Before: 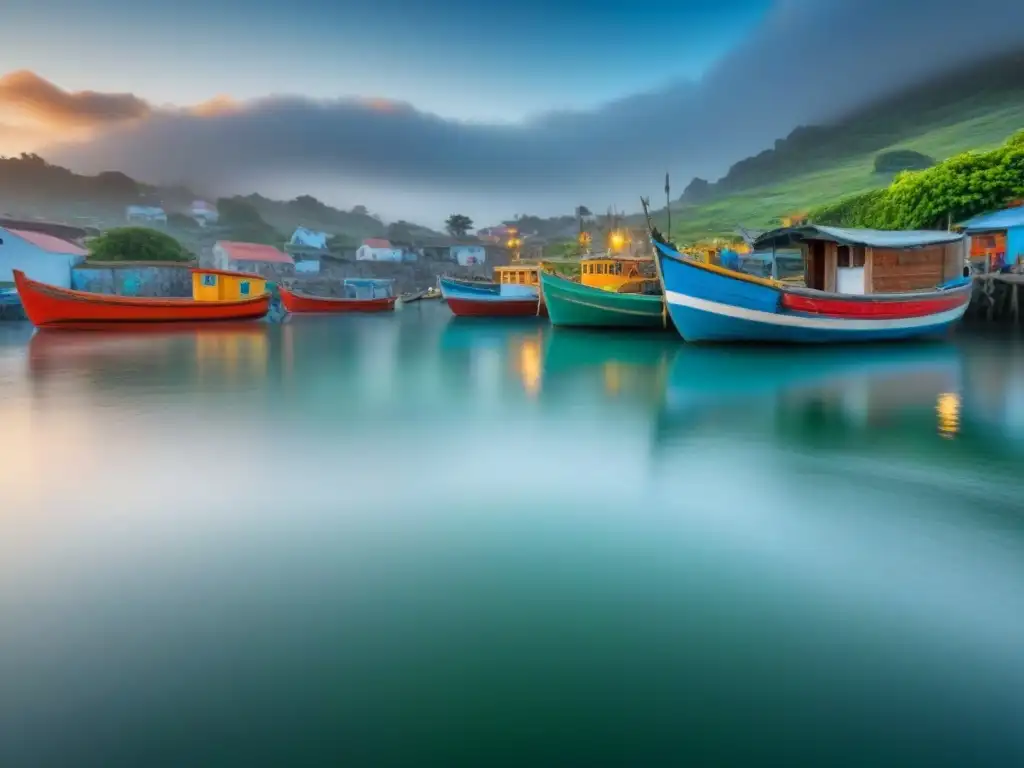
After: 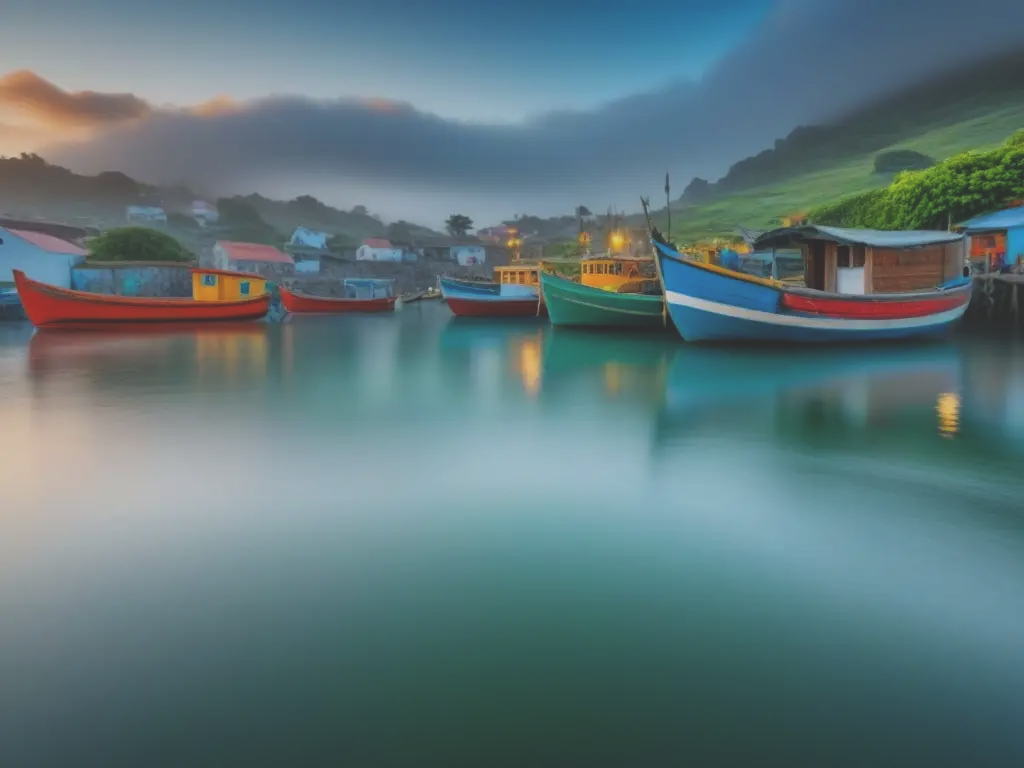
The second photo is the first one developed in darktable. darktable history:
exposure: black level correction -0.035, exposure -0.497 EV, compensate exposure bias true, compensate highlight preservation false
